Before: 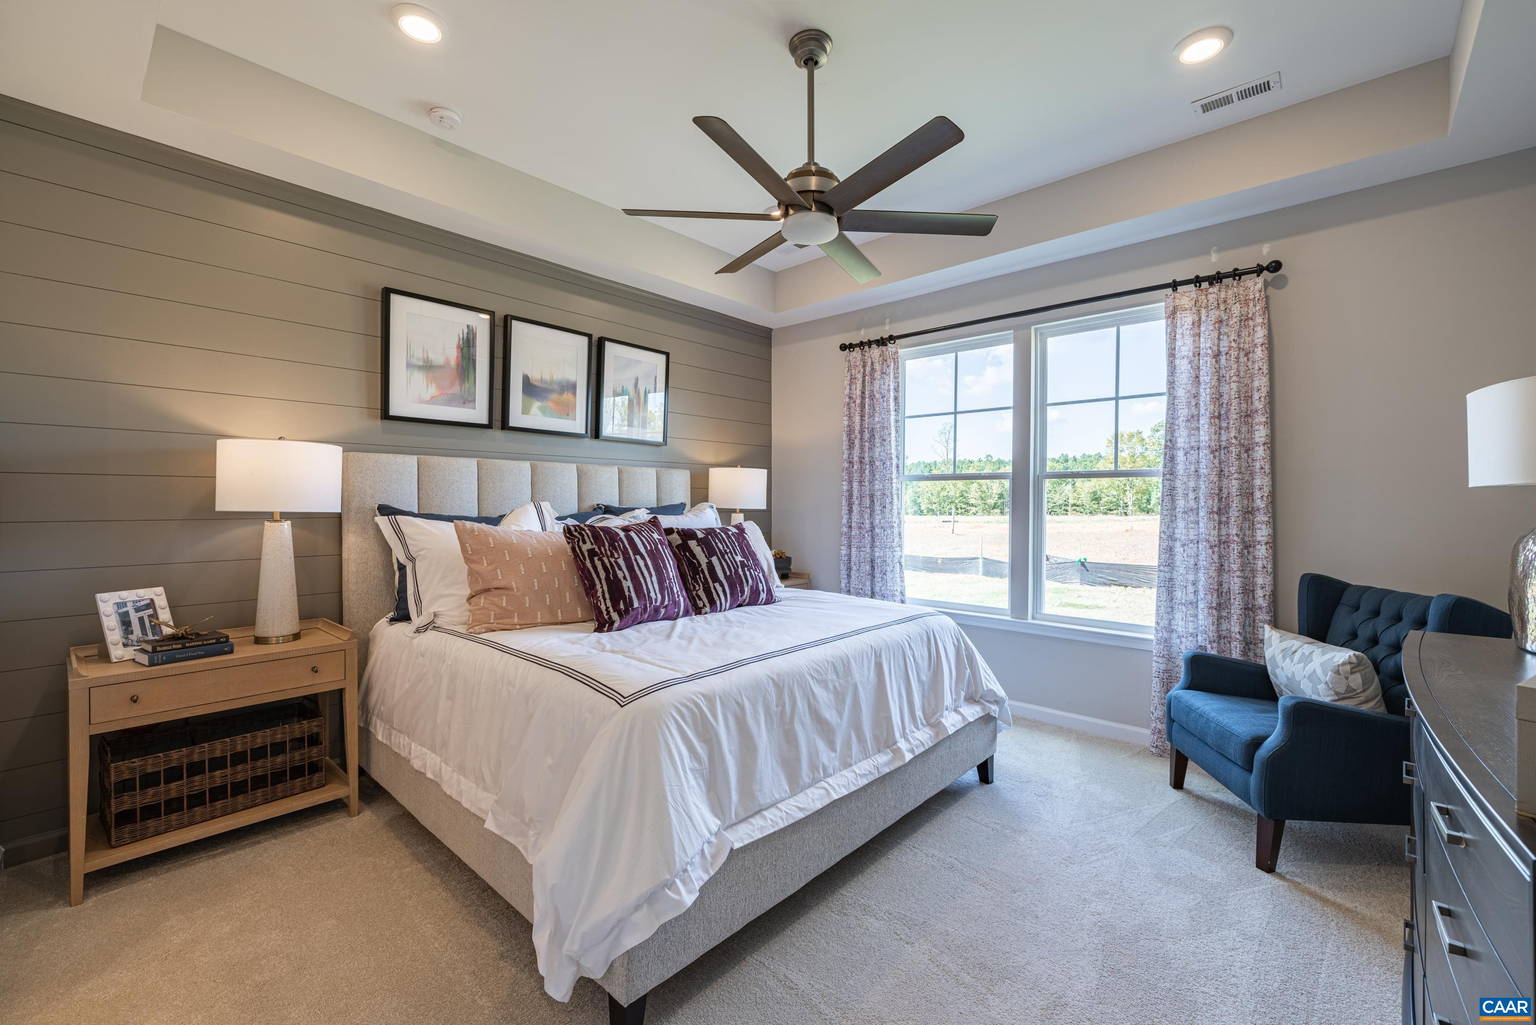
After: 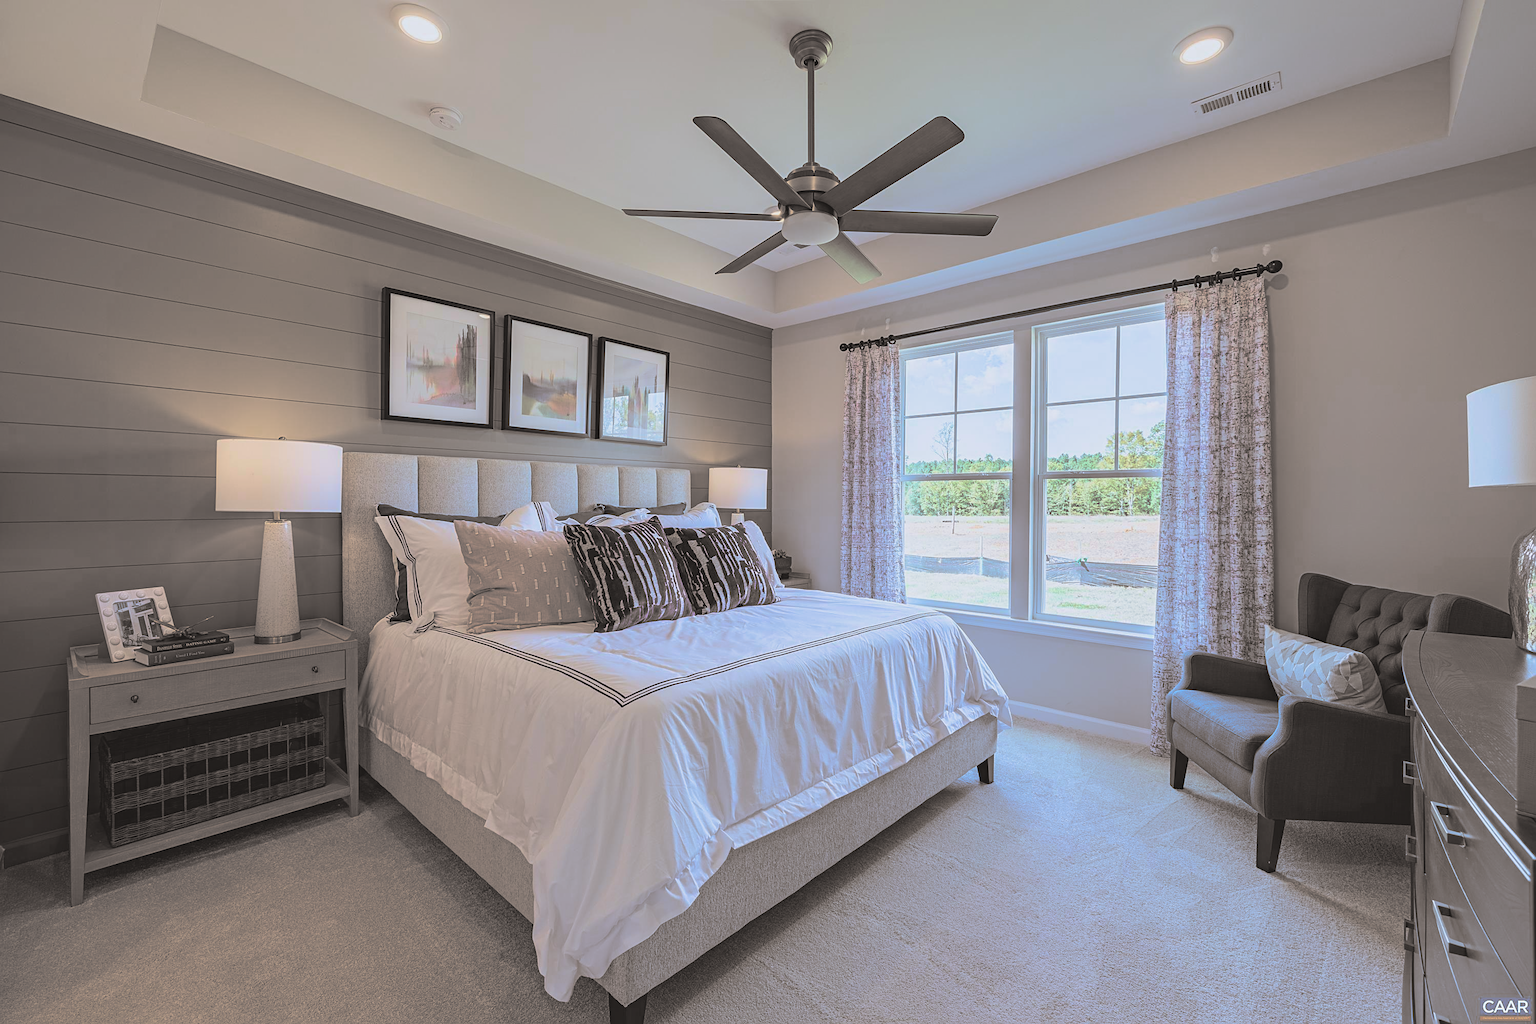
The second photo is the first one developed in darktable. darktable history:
sharpen: on, module defaults
velvia: strength 50%
split-toning: shadows › hue 26°, shadows › saturation 0.09, highlights › hue 40°, highlights › saturation 0.18, balance -63, compress 0%
contrast brightness saturation: contrast -0.19, saturation 0.19
white balance: red 0.974, blue 1.044
